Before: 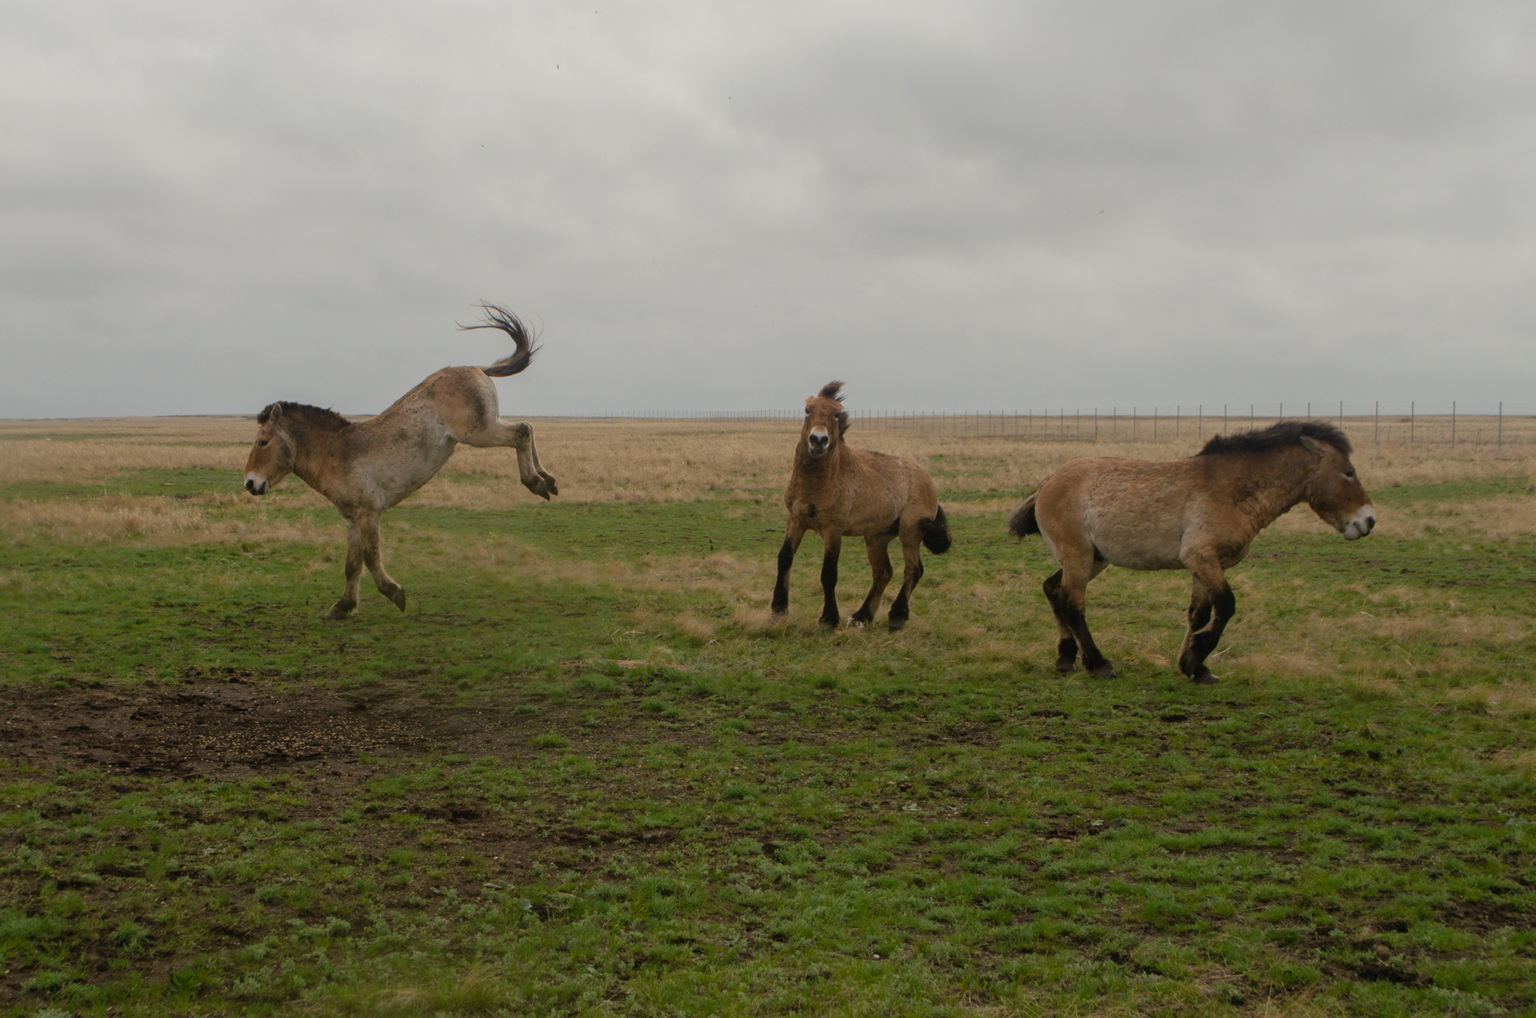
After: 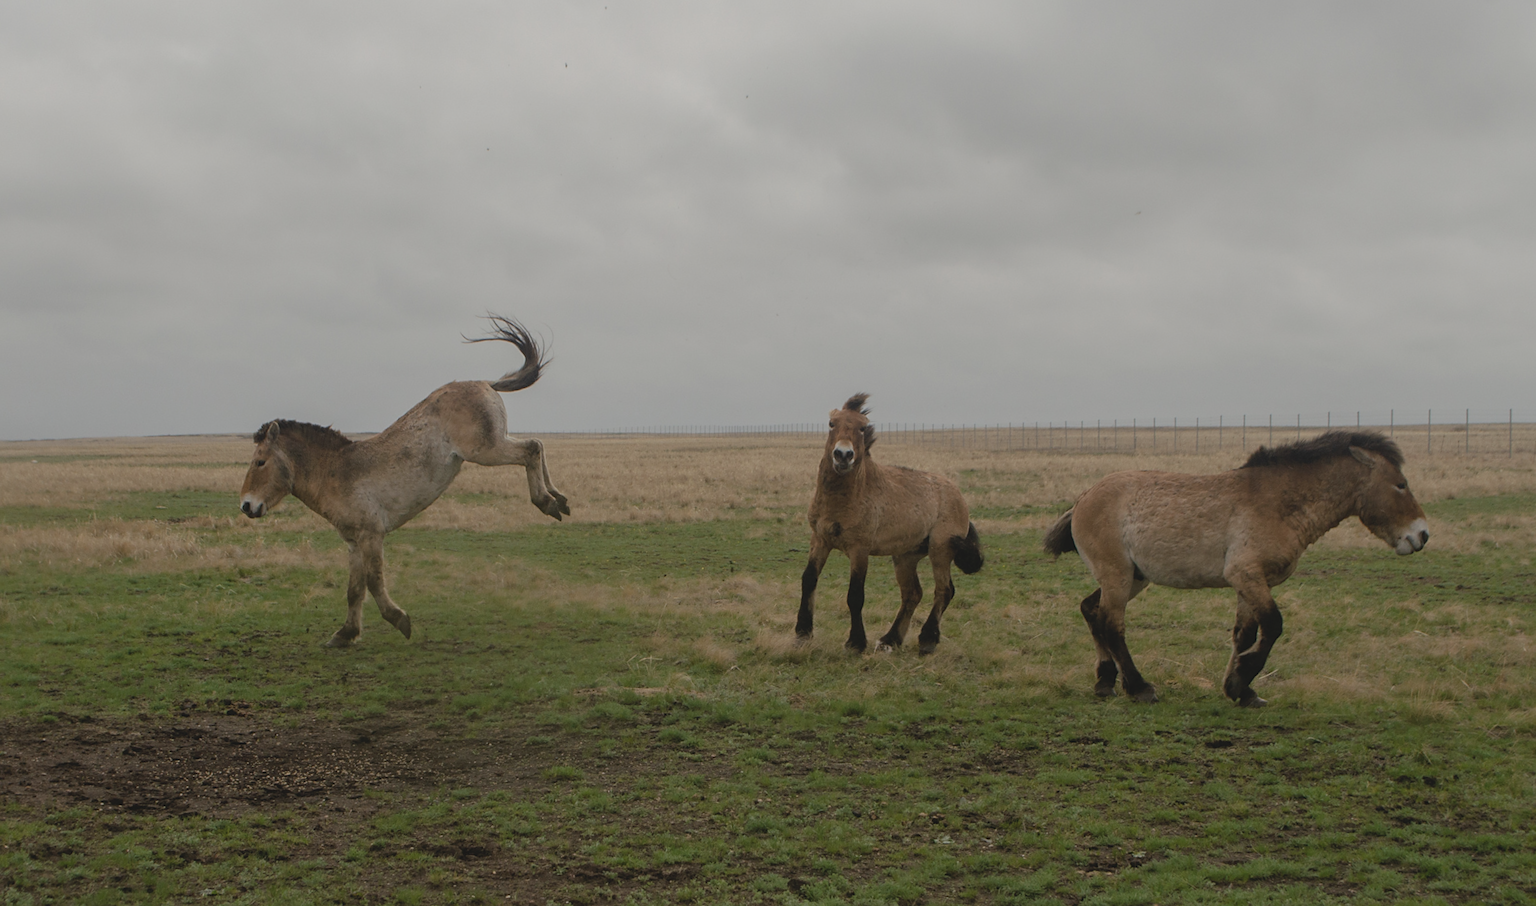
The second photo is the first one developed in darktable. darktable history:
color correction: highlights b* 0.014, saturation 0.766
crop and rotate: angle 0.491°, left 0.375%, right 3.188%, bottom 14.085%
exposure: exposure -0.115 EV, compensate highlight preservation false
contrast brightness saturation: contrast -0.128
shadows and highlights: shadows 4.12, highlights -17.17, shadows color adjustment 97.98%, highlights color adjustment 57.73%, soften with gaussian
sharpen: radius 1.836, amount 0.398, threshold 1.249
